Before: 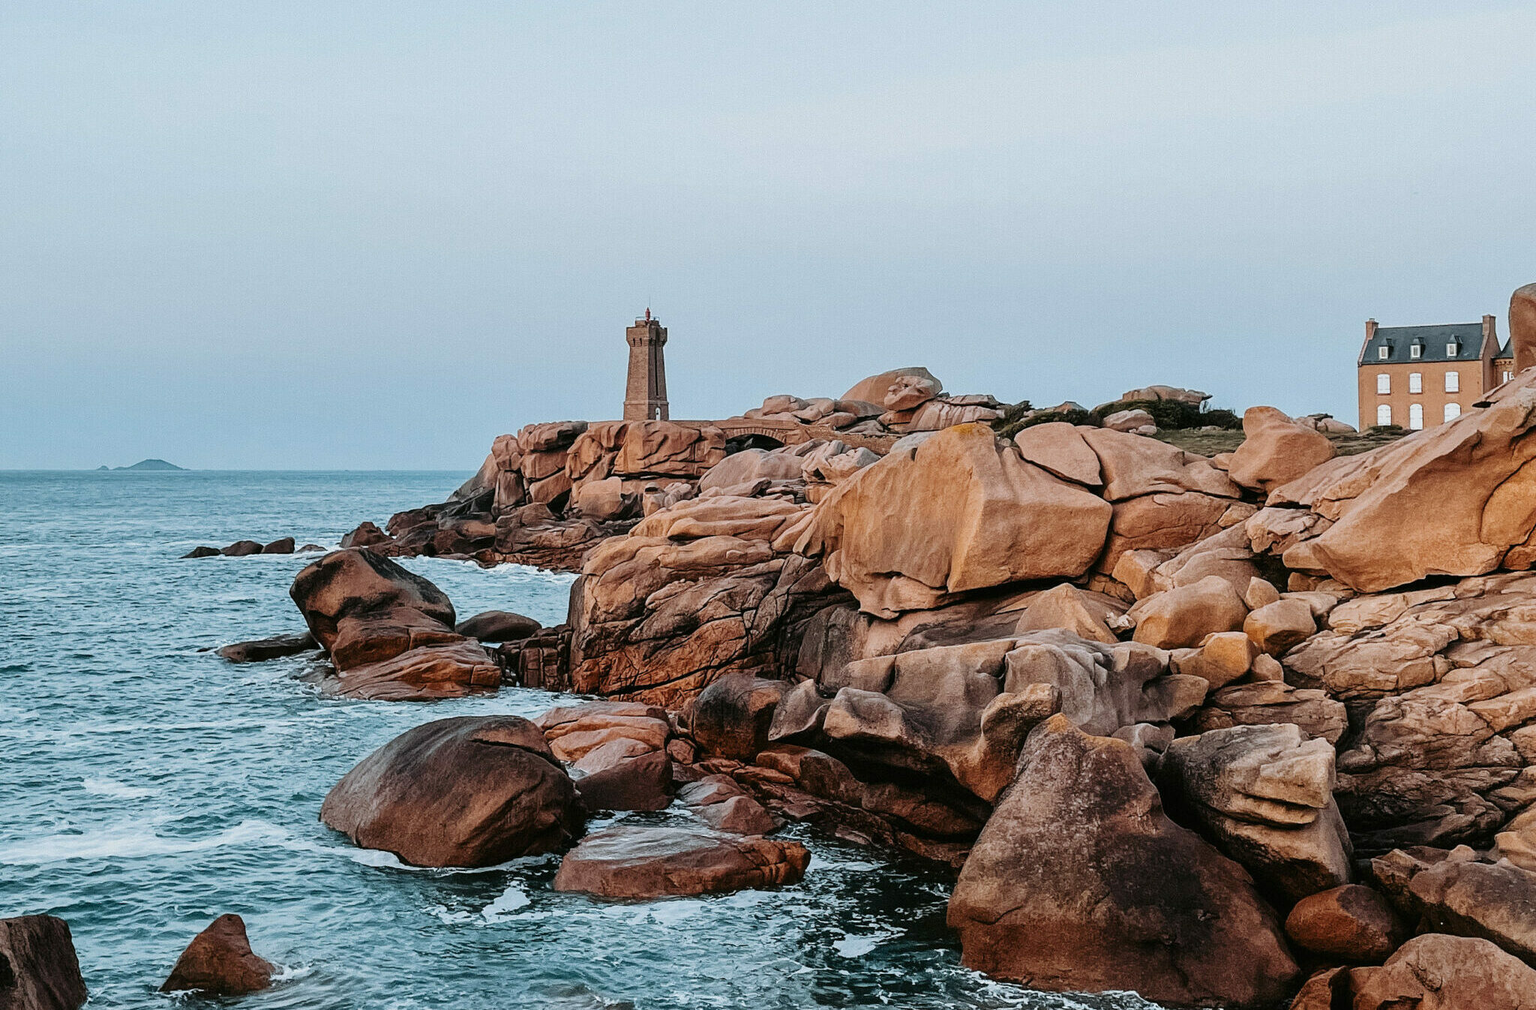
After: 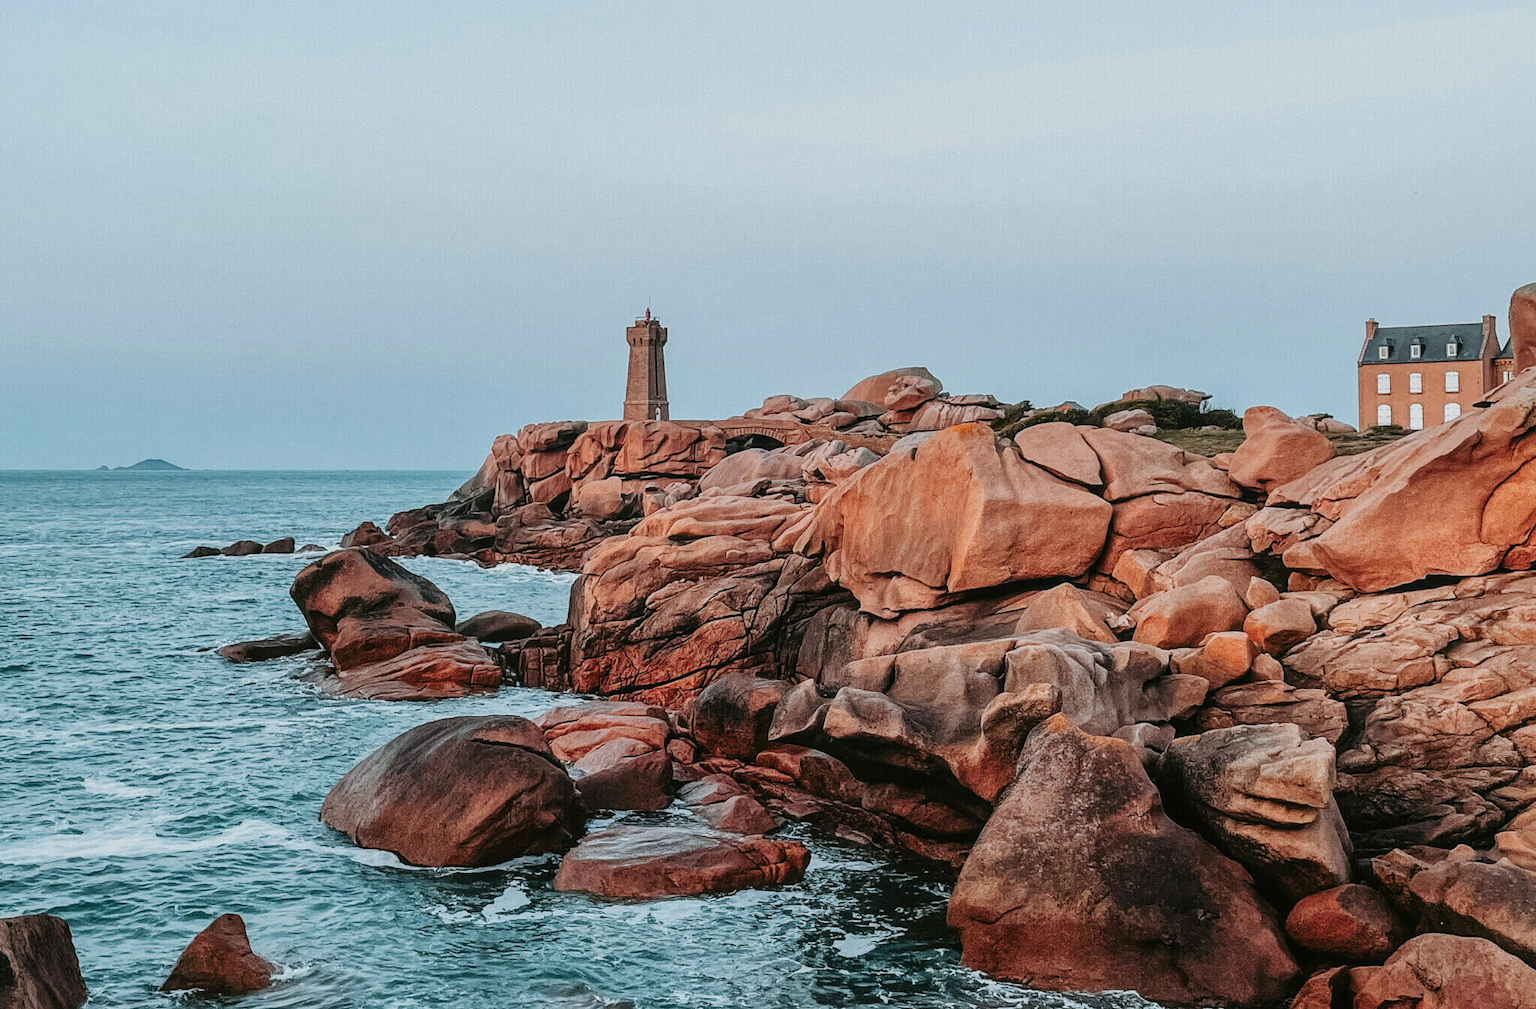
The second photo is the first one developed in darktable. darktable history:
color zones: curves: ch1 [(0.235, 0.558) (0.75, 0.5)]; ch2 [(0.25, 0.462) (0.749, 0.457)], mix 40.67%
local contrast: detail 110%
shadows and highlights: shadows 25, highlights -25
color balance rgb: on, module defaults
